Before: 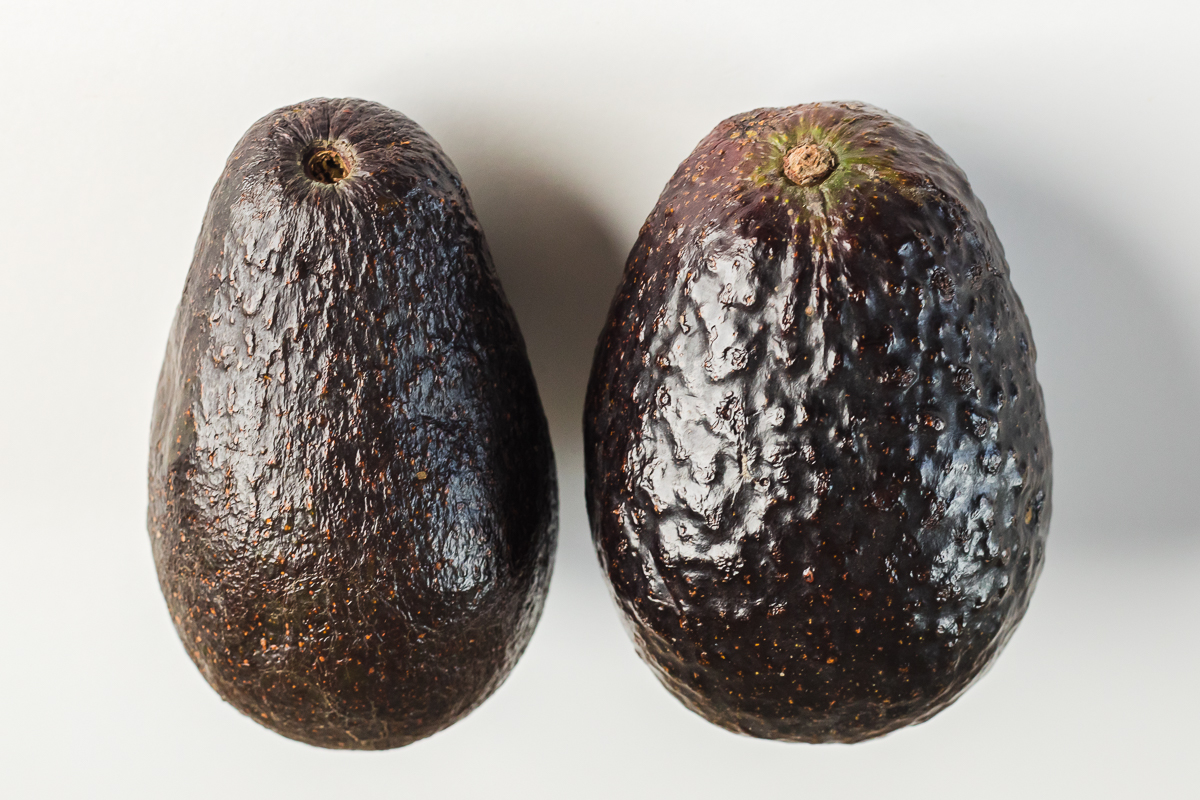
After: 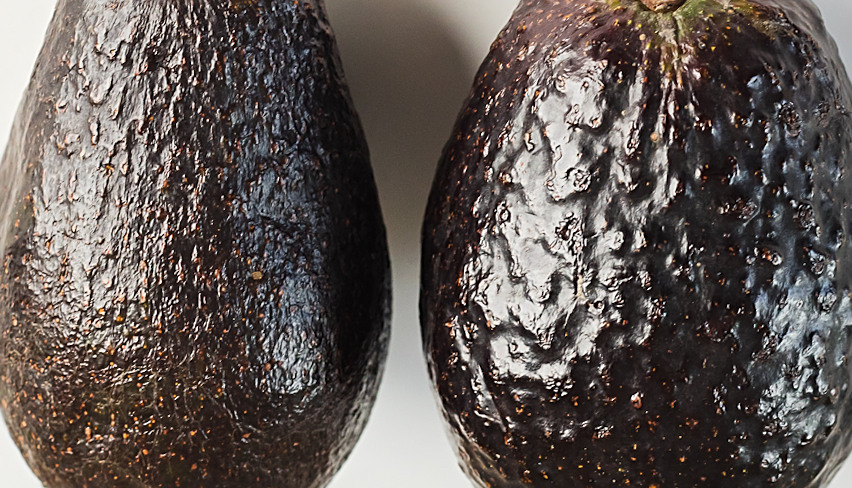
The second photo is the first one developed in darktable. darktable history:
crop and rotate: angle -3.8°, left 9.798%, top 21.002%, right 12.27%, bottom 11.961%
sharpen: on, module defaults
